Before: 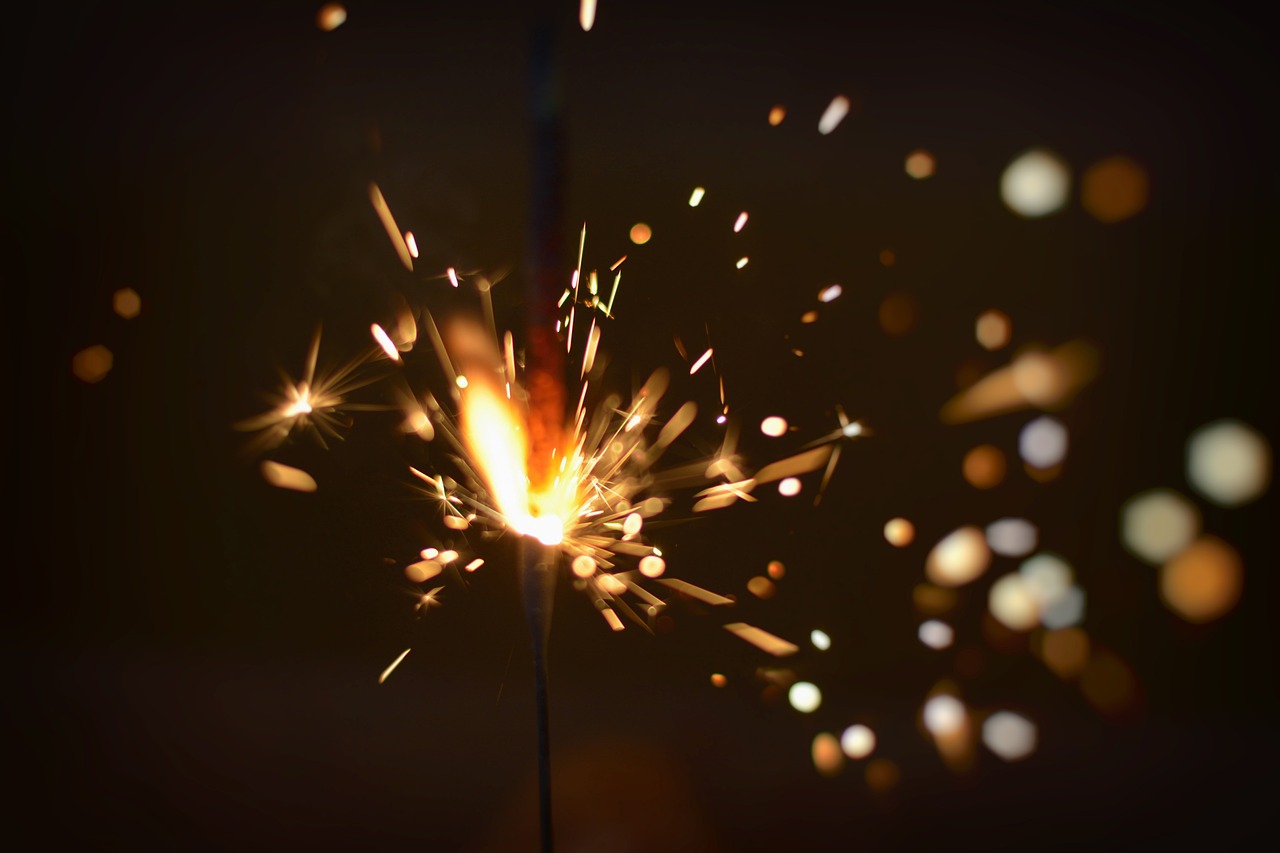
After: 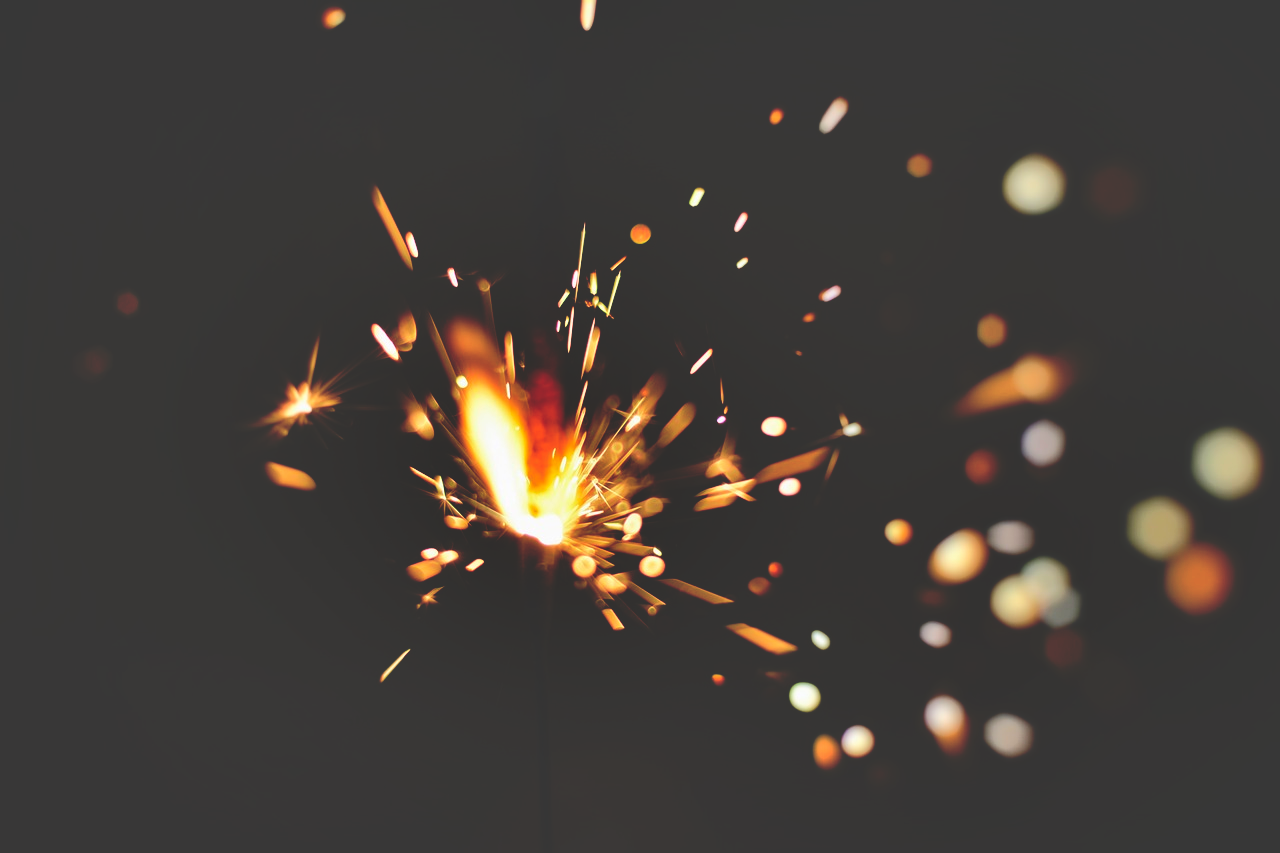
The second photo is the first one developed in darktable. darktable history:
color correction: highlights a* -0.137, highlights b* 0.137
shadows and highlights: low approximation 0.01, soften with gaussian
contrast brightness saturation: saturation -0.05
base curve: curves: ch0 [(0, 0.02) (0.083, 0.036) (1, 1)], preserve colors none
